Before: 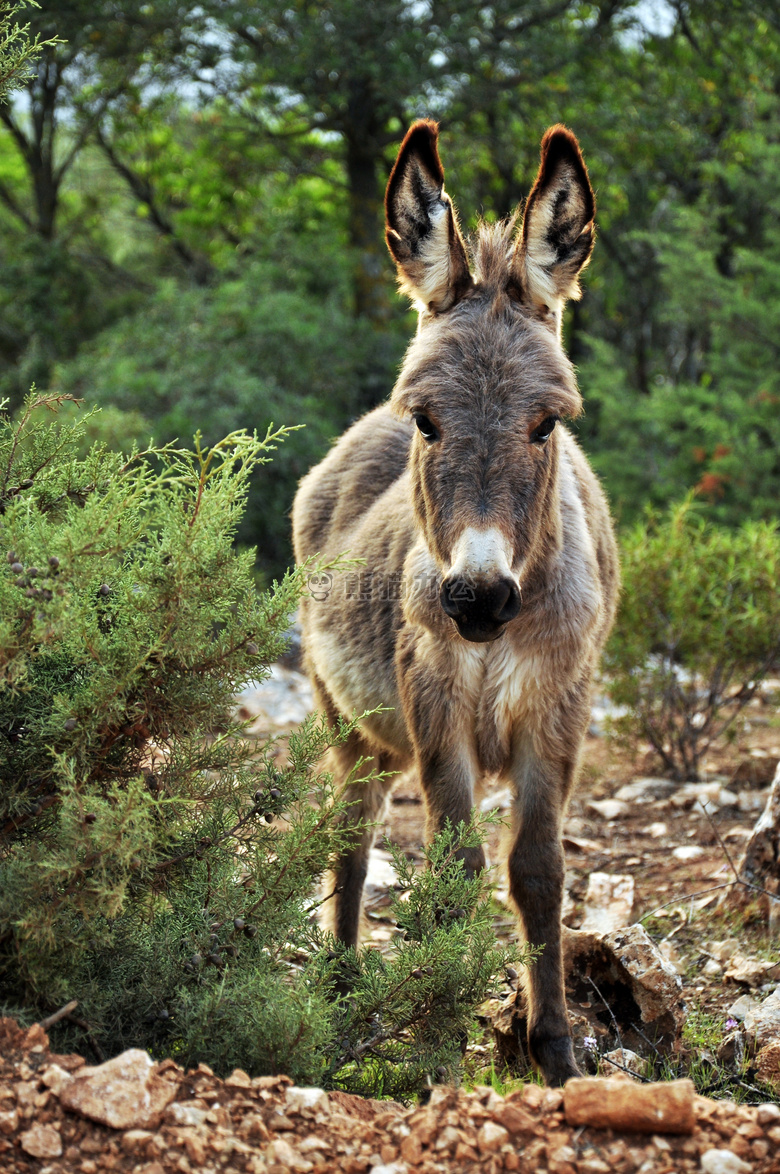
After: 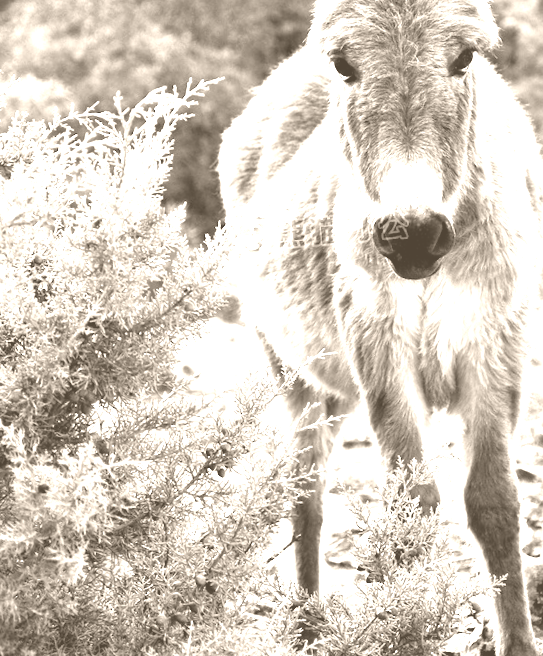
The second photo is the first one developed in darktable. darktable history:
rotate and perspective: rotation -4.86°, automatic cropping off
crop: left 13.312%, top 31.28%, right 24.627%, bottom 15.582%
exposure: black level correction 0, exposure 0.9 EV, compensate exposure bias true, compensate highlight preservation false
color zones: curves: ch0 [(0, 0.613) (0.01, 0.613) (0.245, 0.448) (0.498, 0.529) (0.642, 0.665) (0.879, 0.777) (0.99, 0.613)]; ch1 [(0, 0) (0.143, 0) (0.286, 0) (0.429, 0) (0.571, 0) (0.714, 0) (0.857, 0)], mix -121.96%
white balance: emerald 1
colorize: hue 34.49°, saturation 35.33%, source mix 100%, version 1
color balance rgb: shadows lift › luminance -10%, highlights gain › luminance 10%, saturation formula JzAzBz (2021)
